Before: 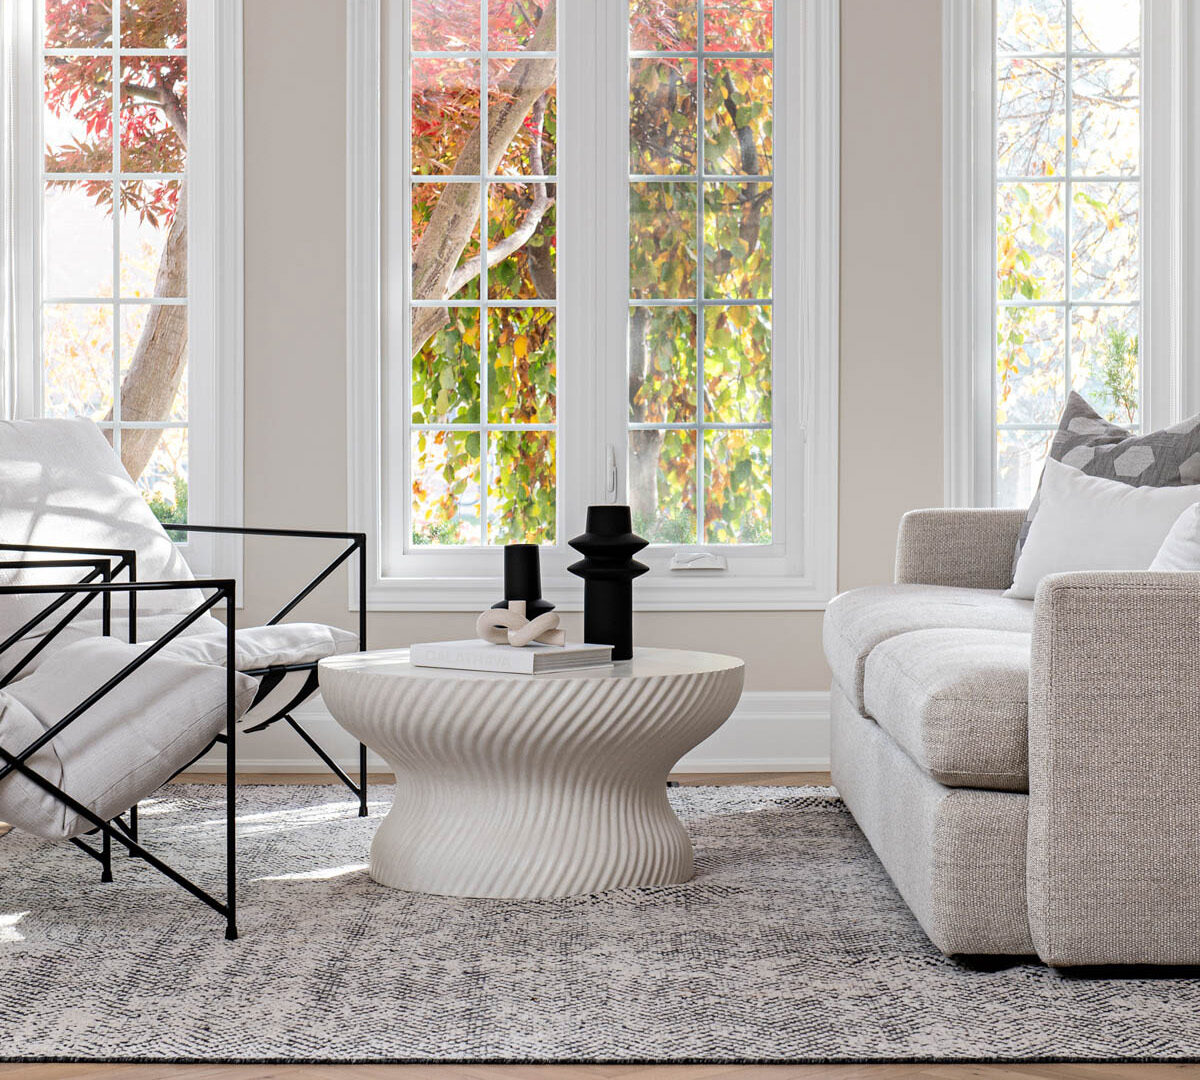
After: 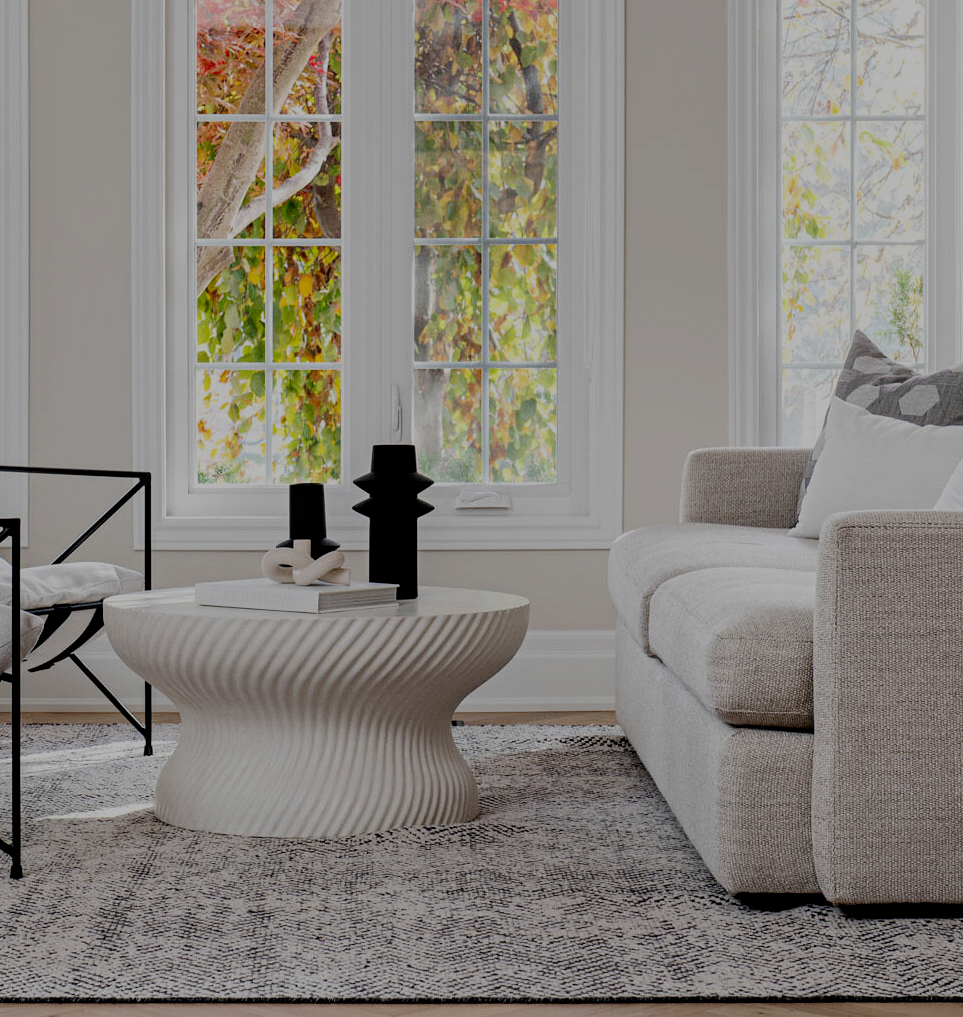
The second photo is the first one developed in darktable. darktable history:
crop and rotate: left 17.959%, top 5.771%, right 1.742%
filmic rgb: middle gray luminance 30%, black relative exposure -9 EV, white relative exposure 7 EV, threshold 6 EV, target black luminance 0%, hardness 2.94, latitude 2.04%, contrast 0.963, highlights saturation mix 5%, shadows ↔ highlights balance 12.16%, add noise in highlights 0, preserve chrominance no, color science v3 (2019), use custom middle-gray values true, iterations of high-quality reconstruction 0, contrast in highlights soft, enable highlight reconstruction true
